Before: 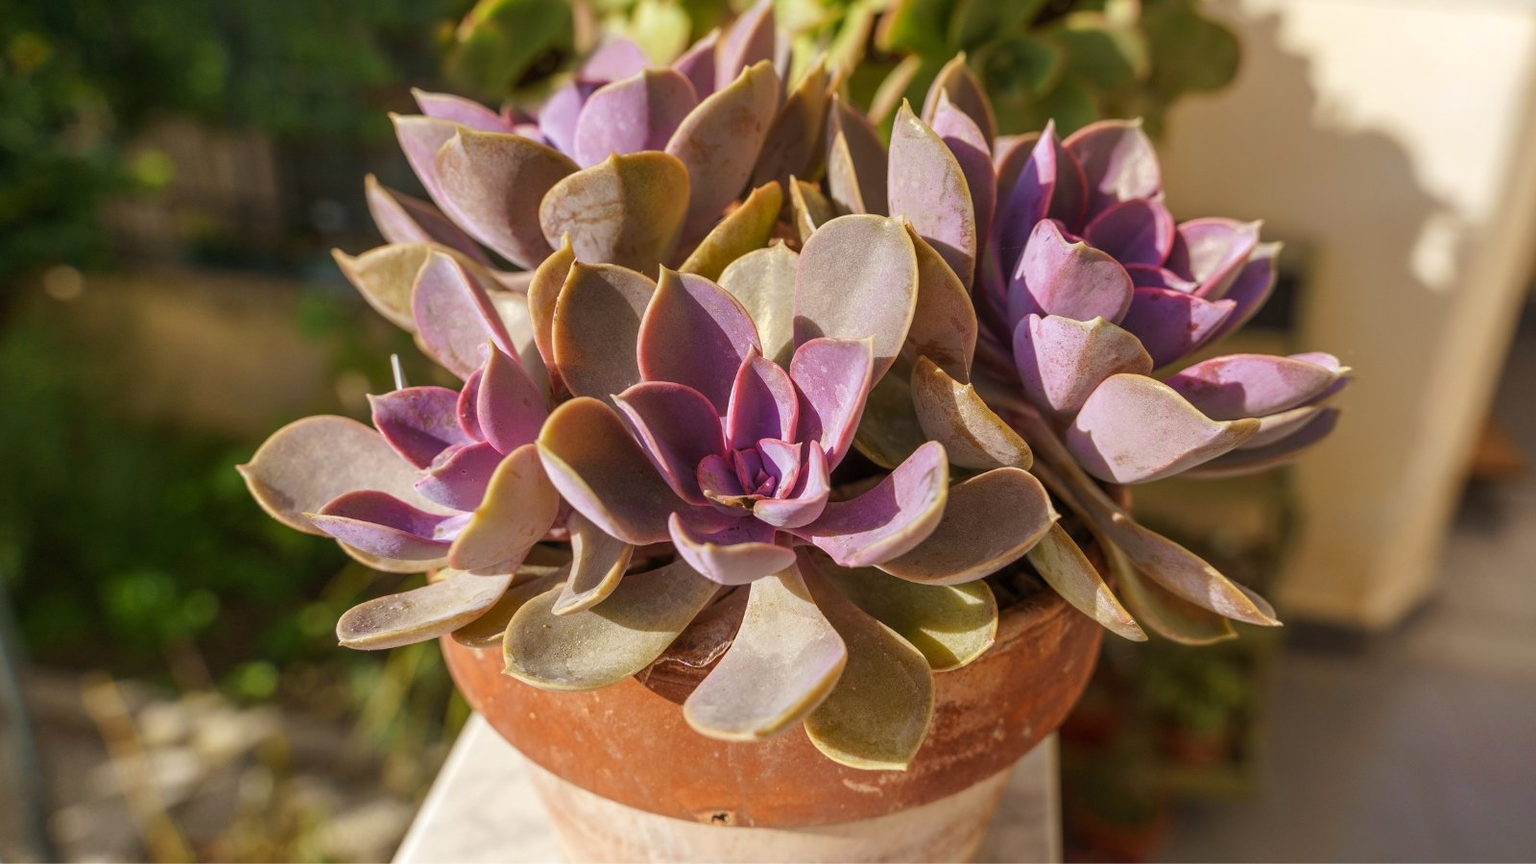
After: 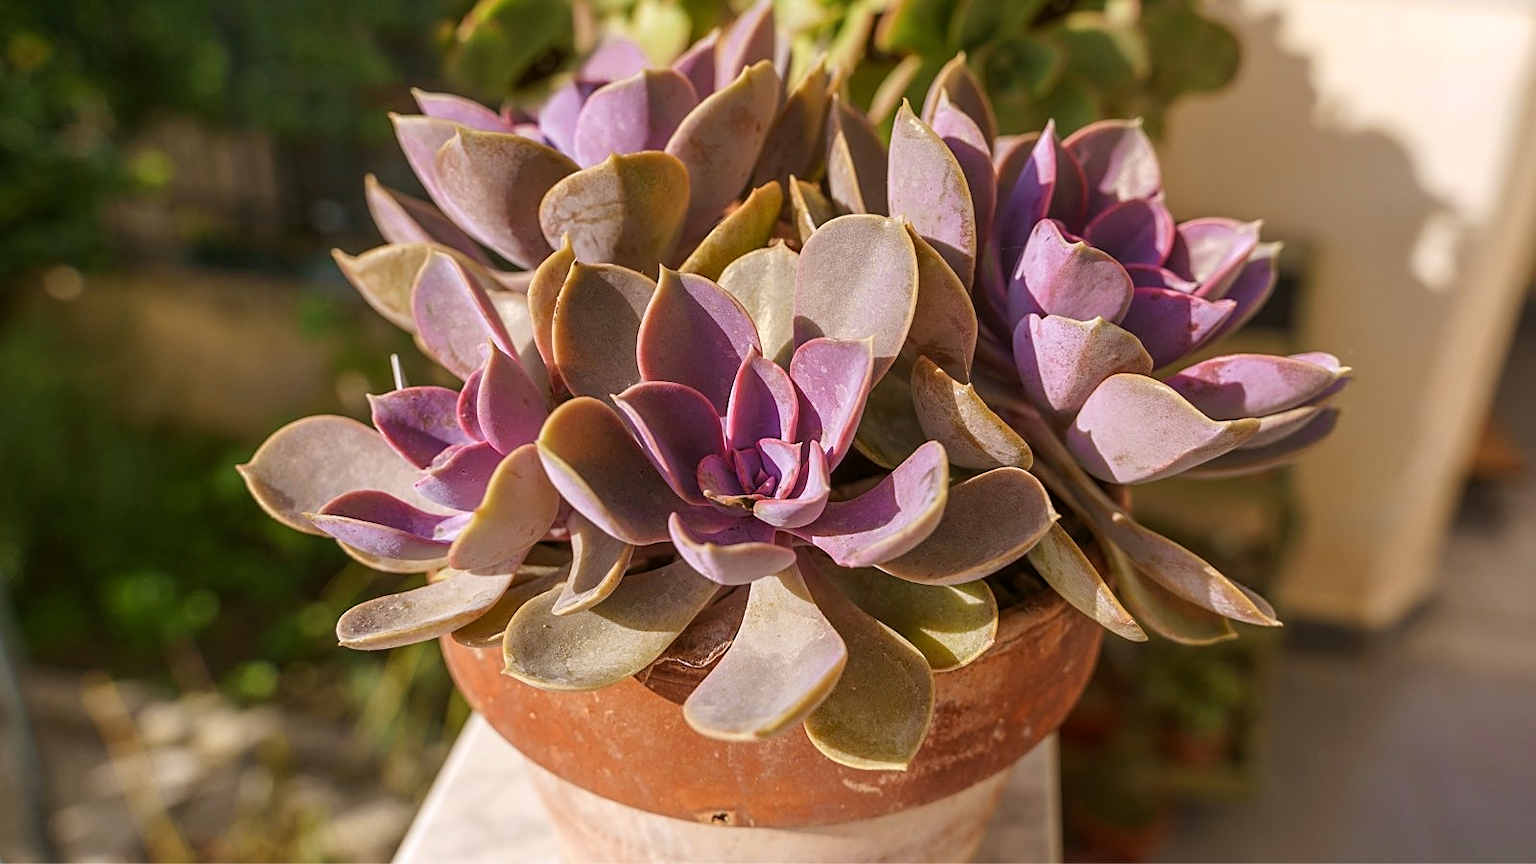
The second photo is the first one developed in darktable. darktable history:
sharpen: on, module defaults
color correction: highlights a* 3.12, highlights b* -1.55, shadows a* -0.101, shadows b* 2.52, saturation 0.98
